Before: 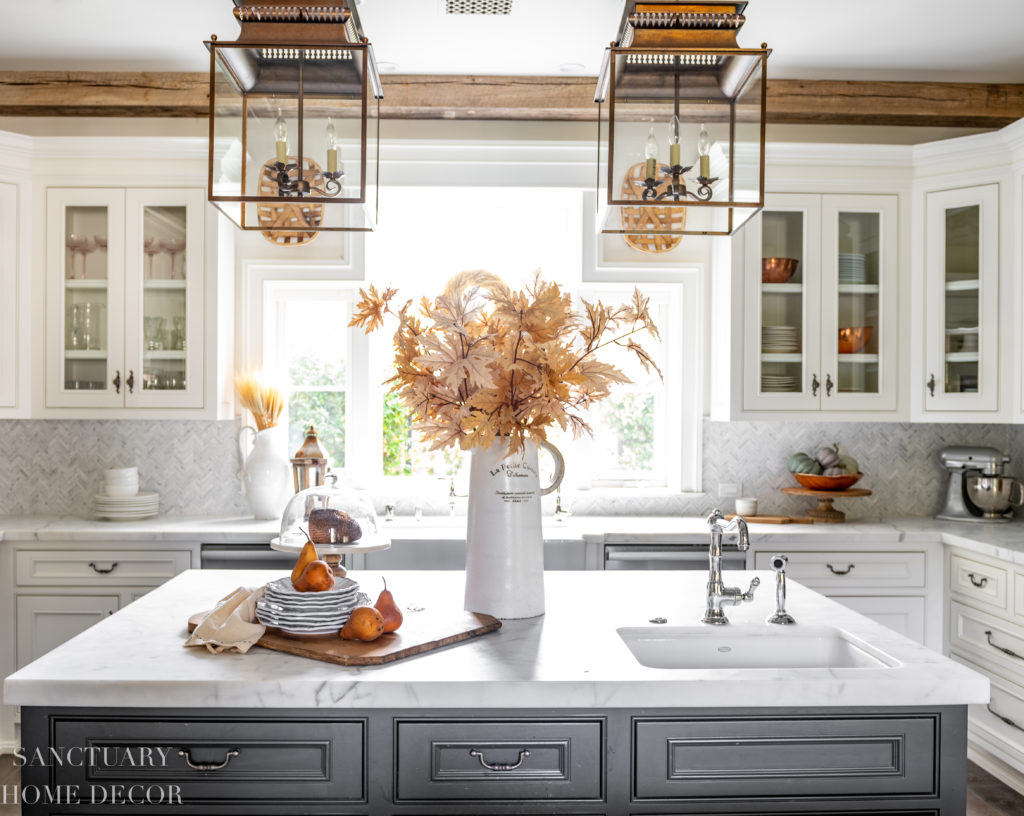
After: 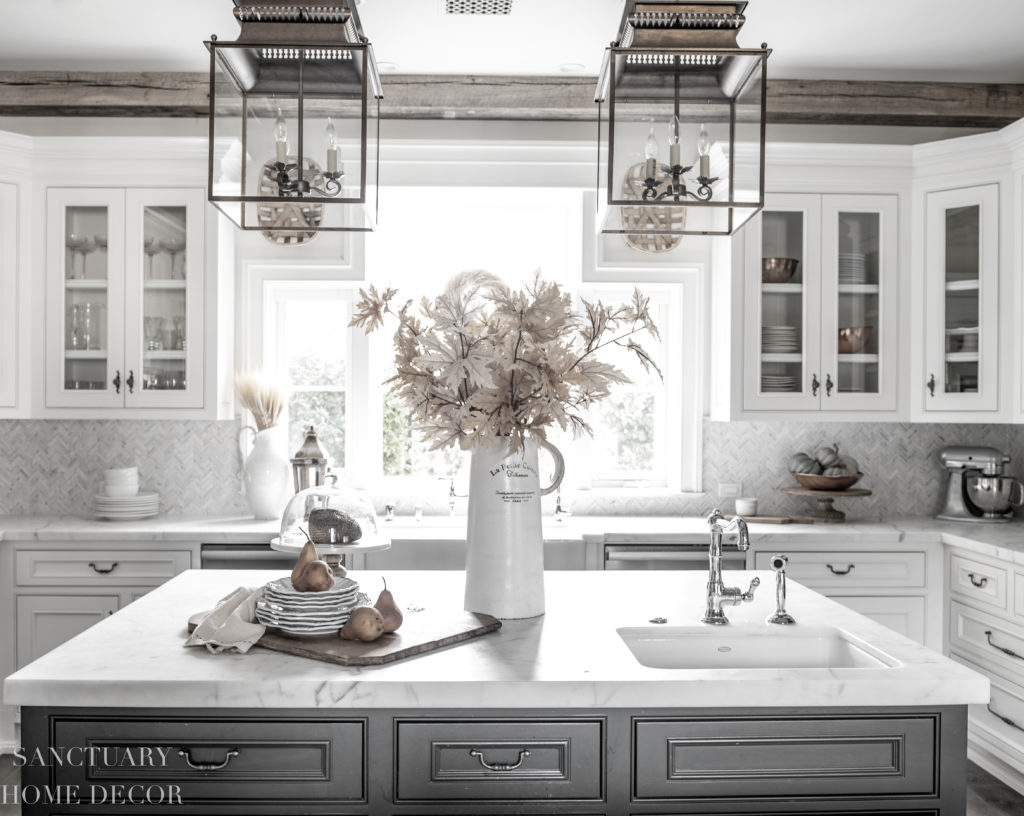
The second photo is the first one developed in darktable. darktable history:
color correction: highlights b* 0.002, saturation 0.213
